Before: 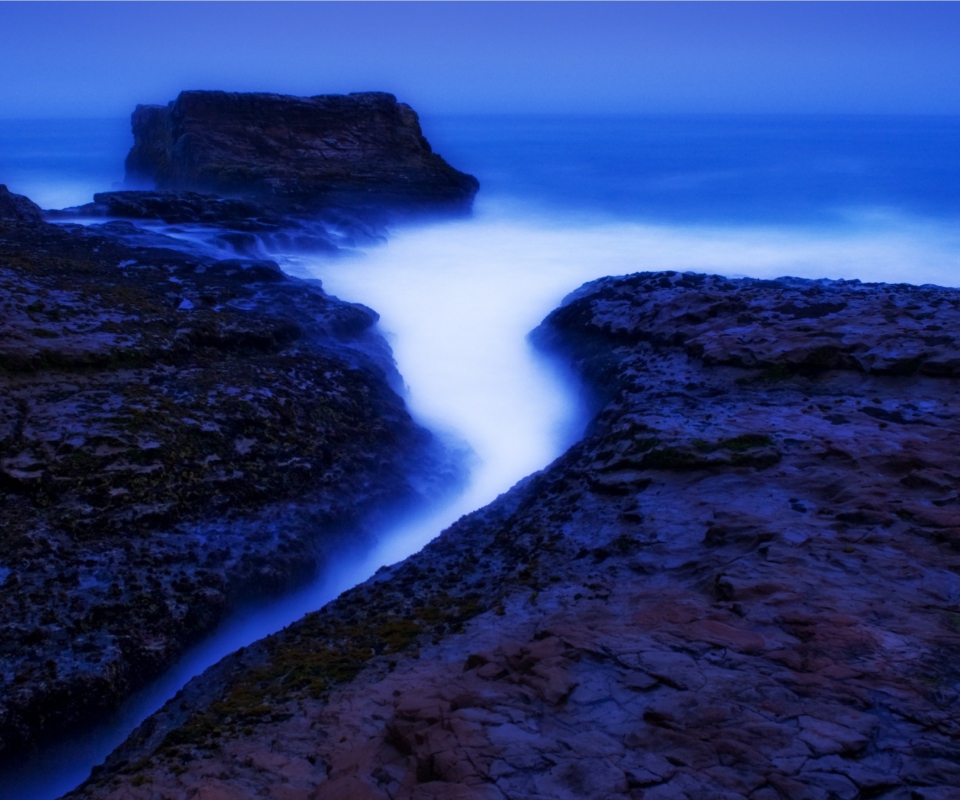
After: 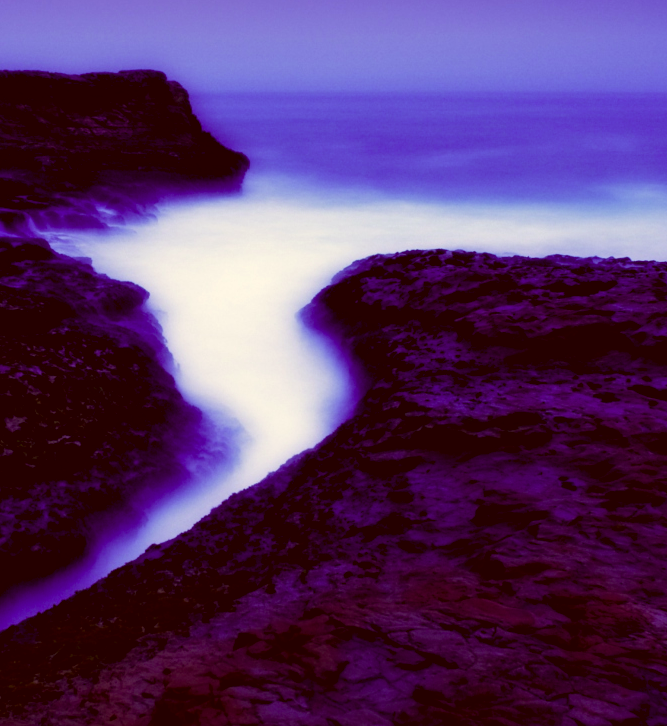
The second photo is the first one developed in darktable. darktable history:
color balance rgb: global offset › luminance -0.51%, perceptual saturation grading › global saturation 27.53%, perceptual saturation grading › highlights -25%, perceptual saturation grading › shadows 25%, perceptual brilliance grading › highlights 6.62%, perceptual brilliance grading › mid-tones 17.07%, perceptual brilliance grading › shadows -5.23%
color correction: highlights a* 1.12, highlights b* 24.26, shadows a* 15.58, shadows b* 24.26
crop and rotate: left 24.034%, top 2.838%, right 6.406%, bottom 6.299%
